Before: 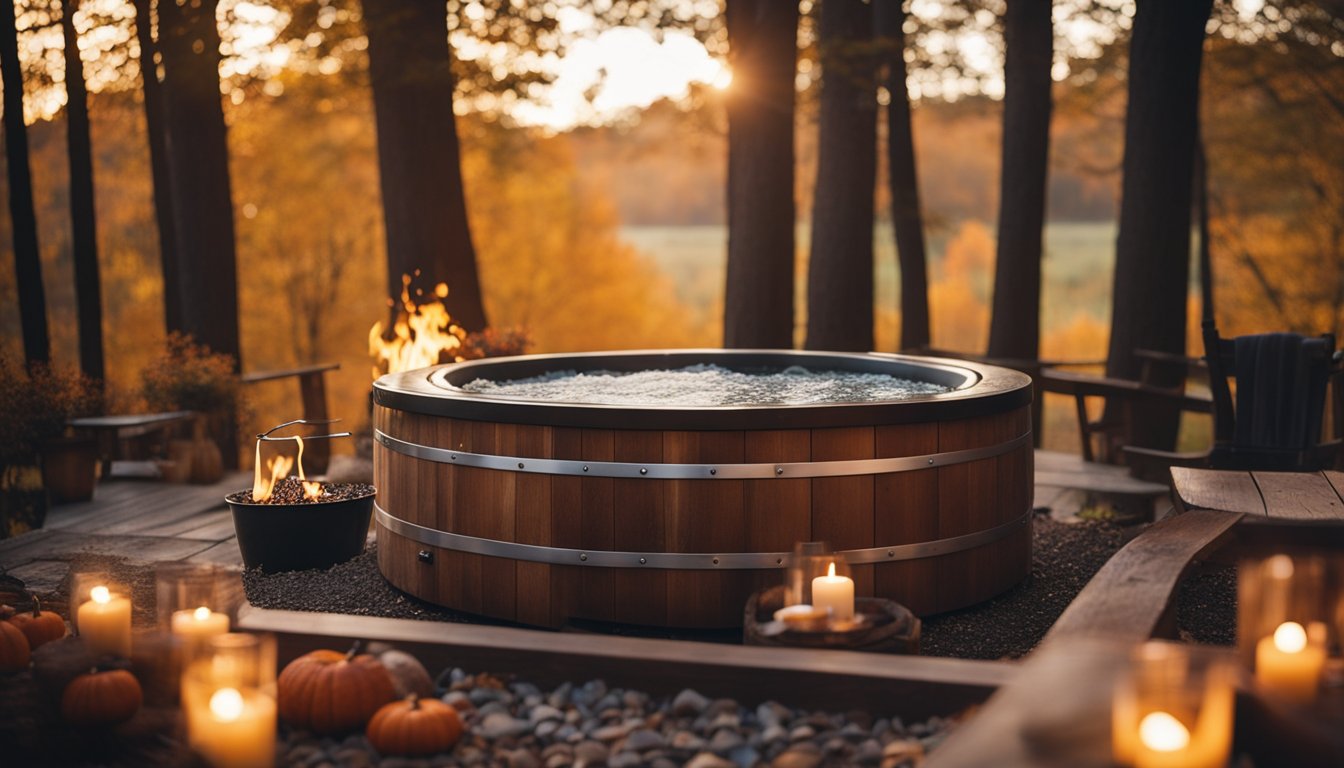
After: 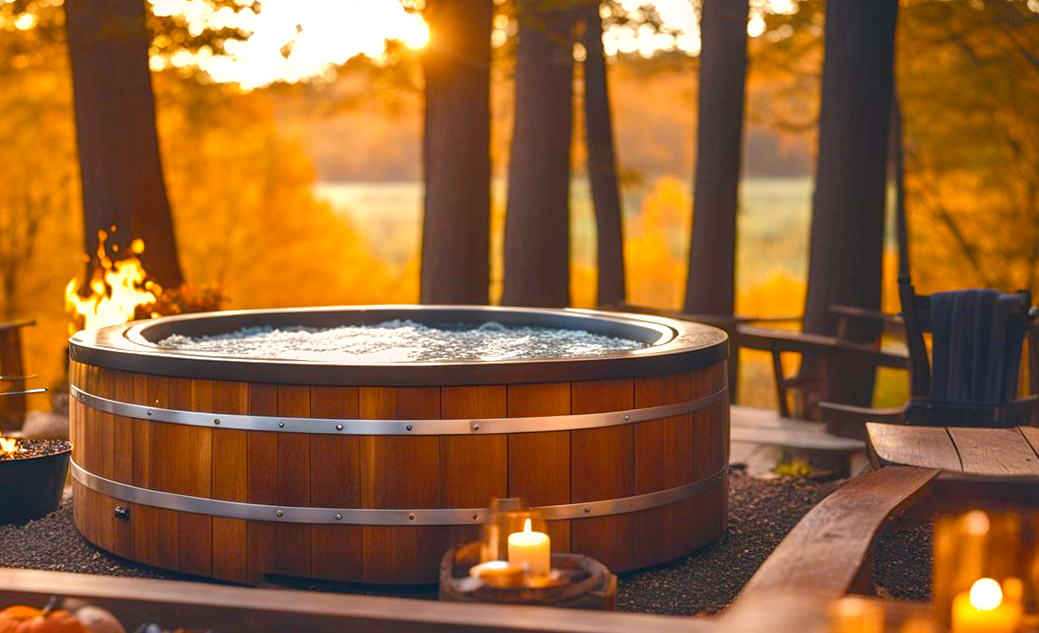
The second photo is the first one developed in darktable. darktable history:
shadows and highlights: on, module defaults
exposure: black level correction 0, exposure 0.698 EV, compensate exposure bias true, compensate highlight preservation false
color balance rgb: linear chroma grading › global chroma 15.043%, perceptual saturation grading › global saturation 34.581%, perceptual saturation grading › highlights -29.98%, perceptual saturation grading › shadows 35.763%
crop: left 22.646%, top 5.842%, bottom 11.652%
local contrast: on, module defaults
